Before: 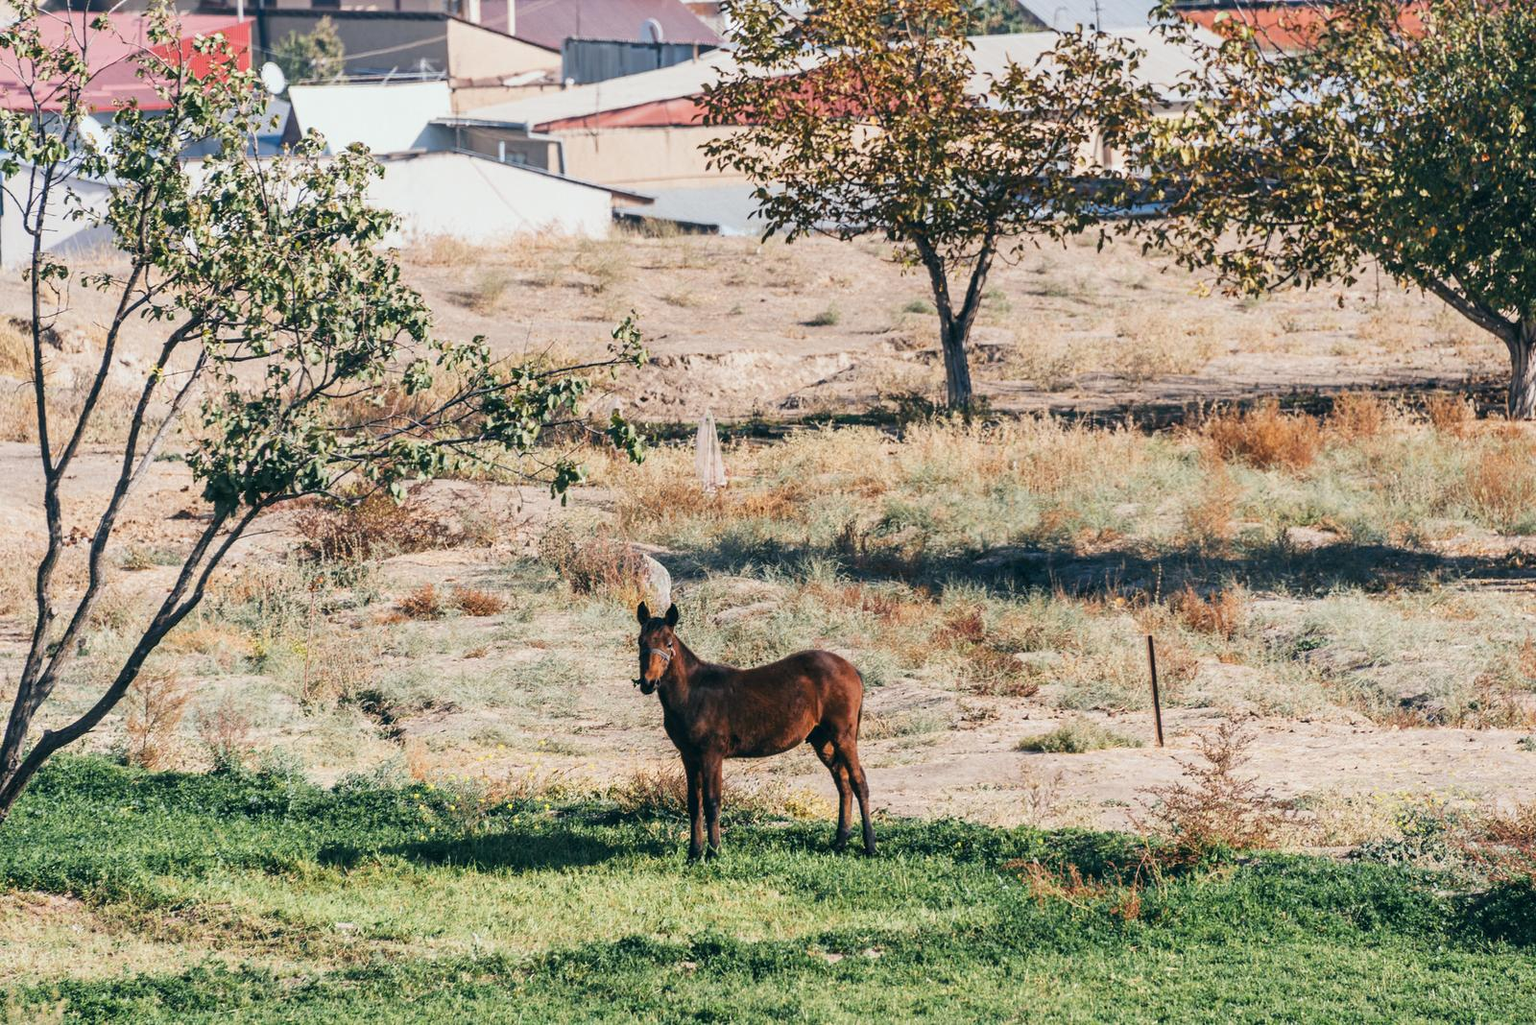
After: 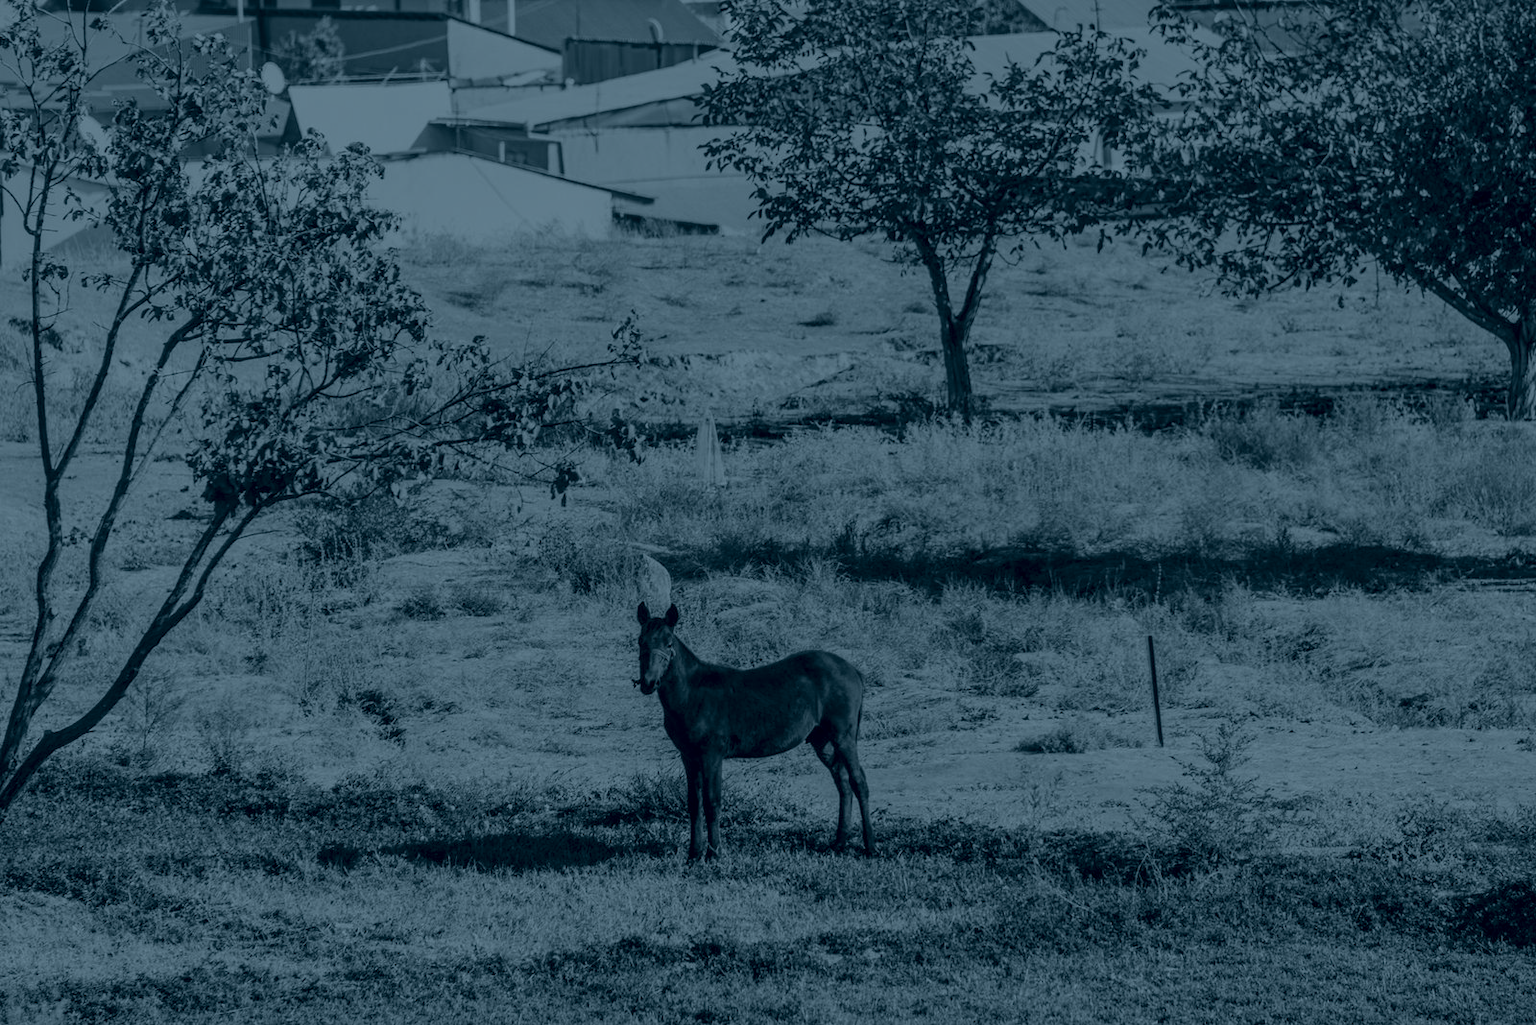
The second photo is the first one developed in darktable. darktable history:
color balance rgb: on, module defaults
local contrast: detail 110%
colorize: hue 194.4°, saturation 29%, source mix 61.75%, lightness 3.98%, version 1
